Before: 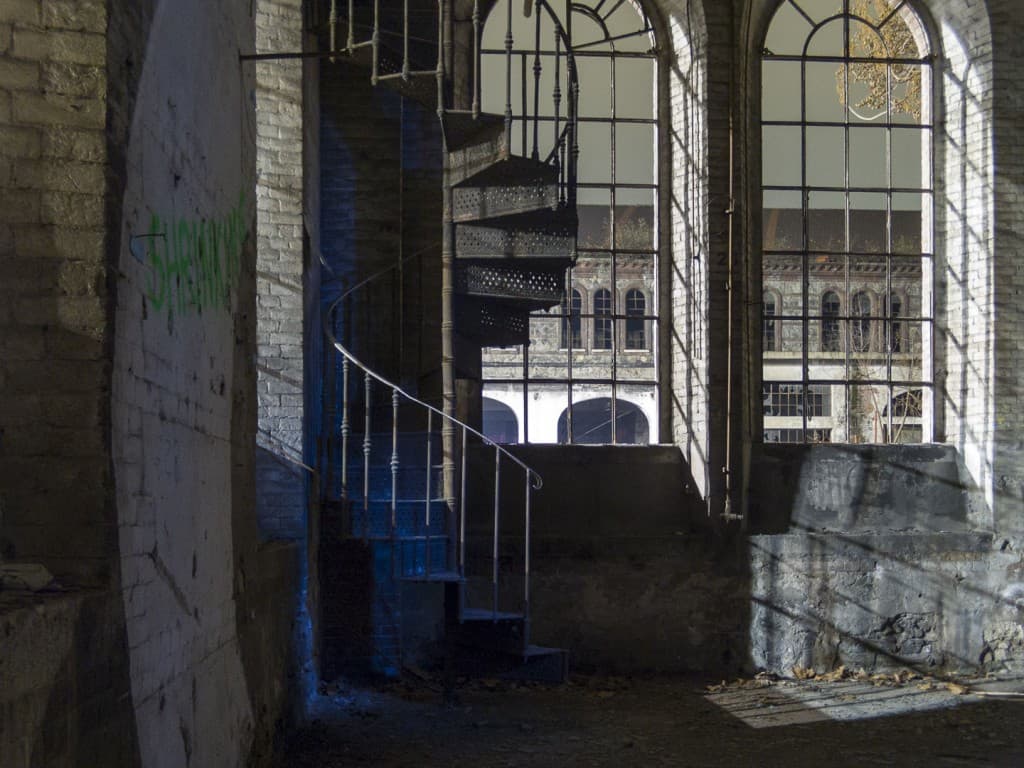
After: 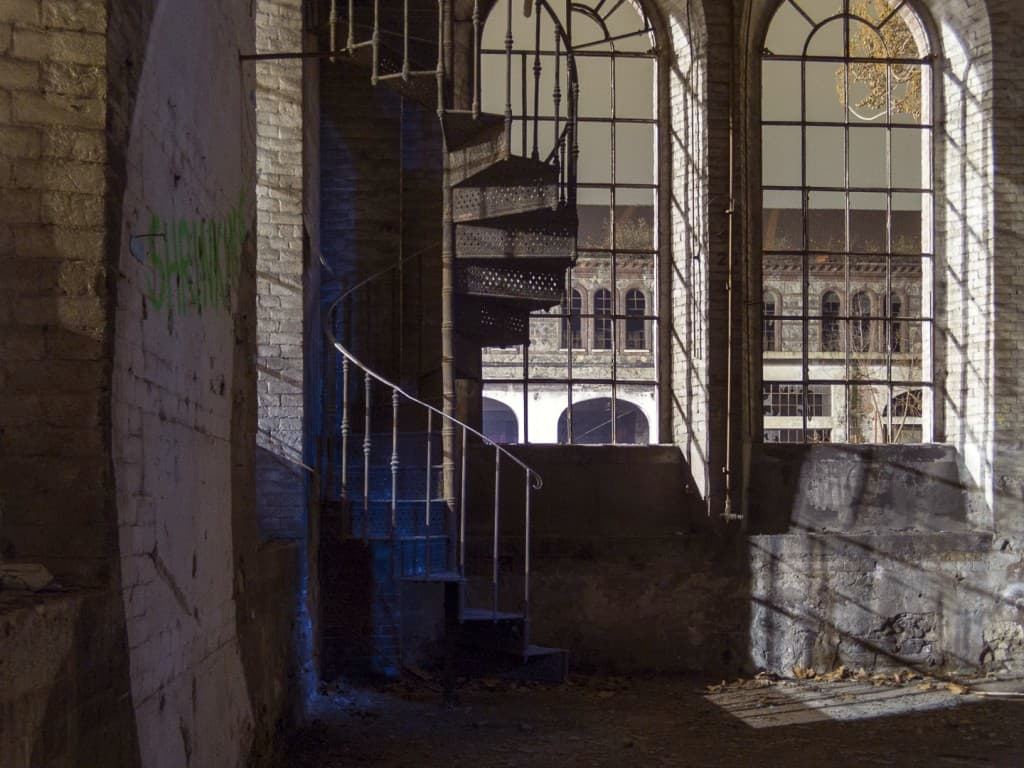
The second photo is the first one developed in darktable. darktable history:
color balance rgb: power › chroma 1.033%, power › hue 25.48°, perceptual saturation grading › global saturation 3.235%
